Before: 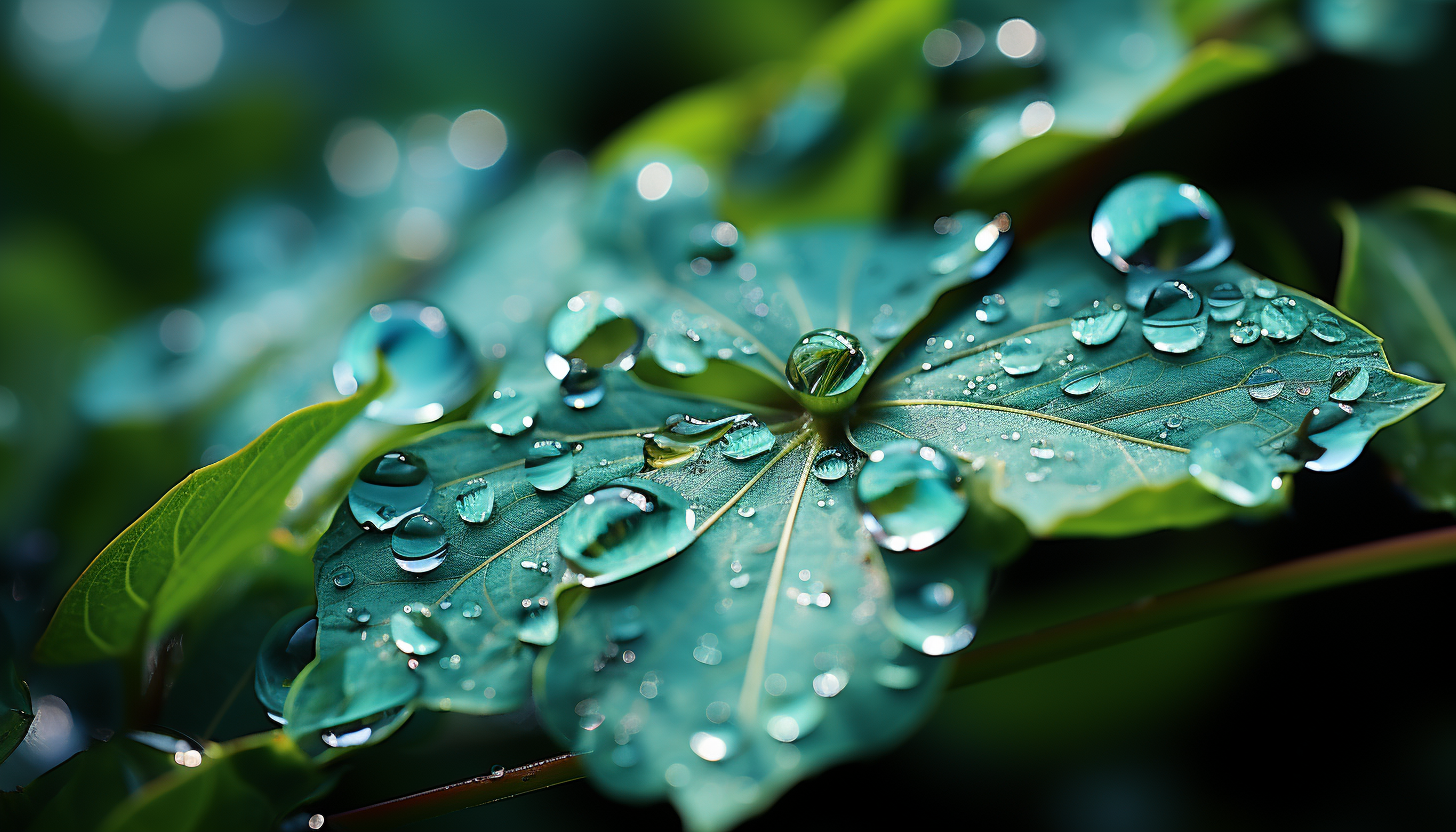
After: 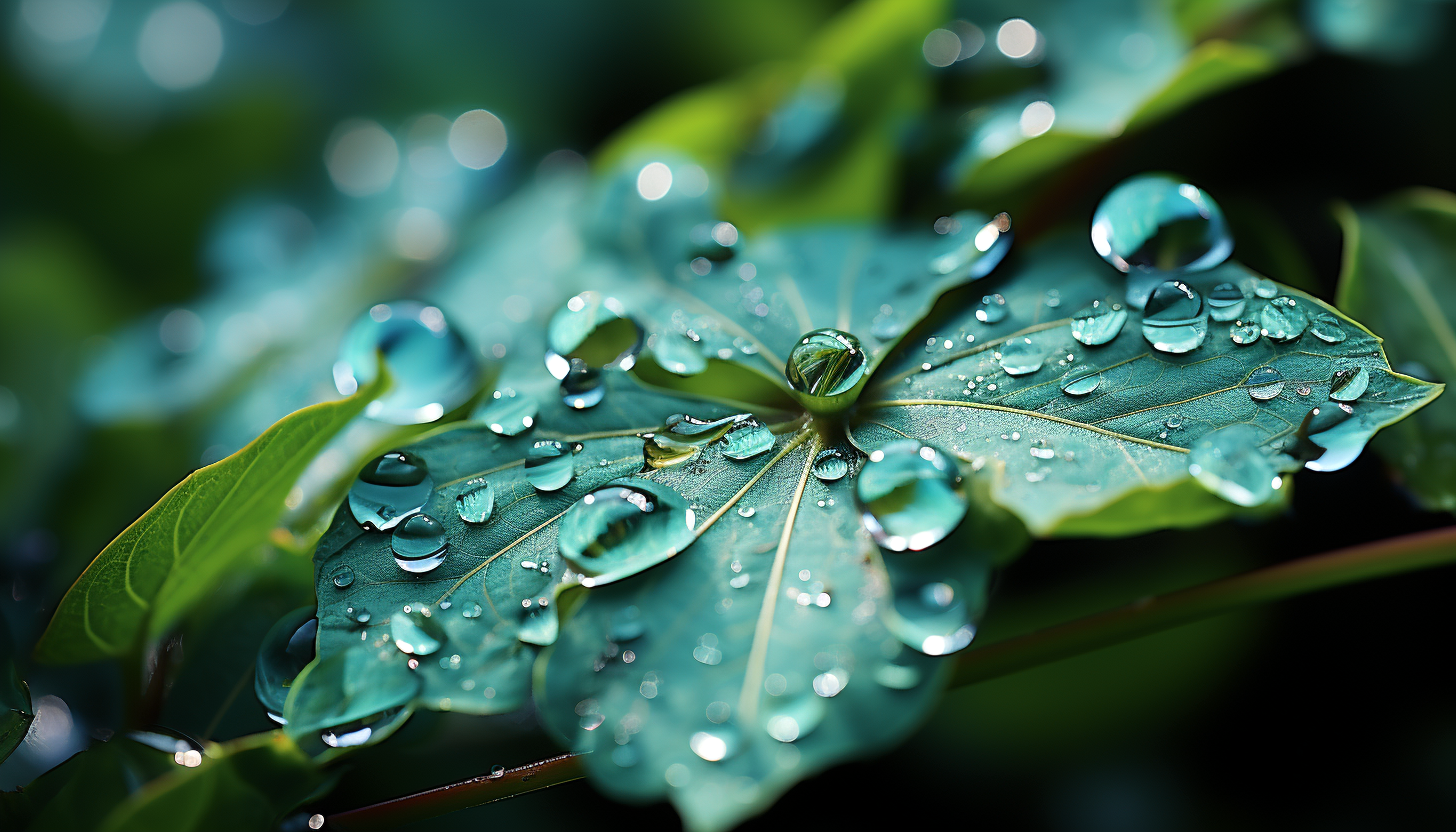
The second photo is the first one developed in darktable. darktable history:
exposure: exposure 0.078 EV, compensate highlight preservation false
contrast brightness saturation: saturation -0.05
